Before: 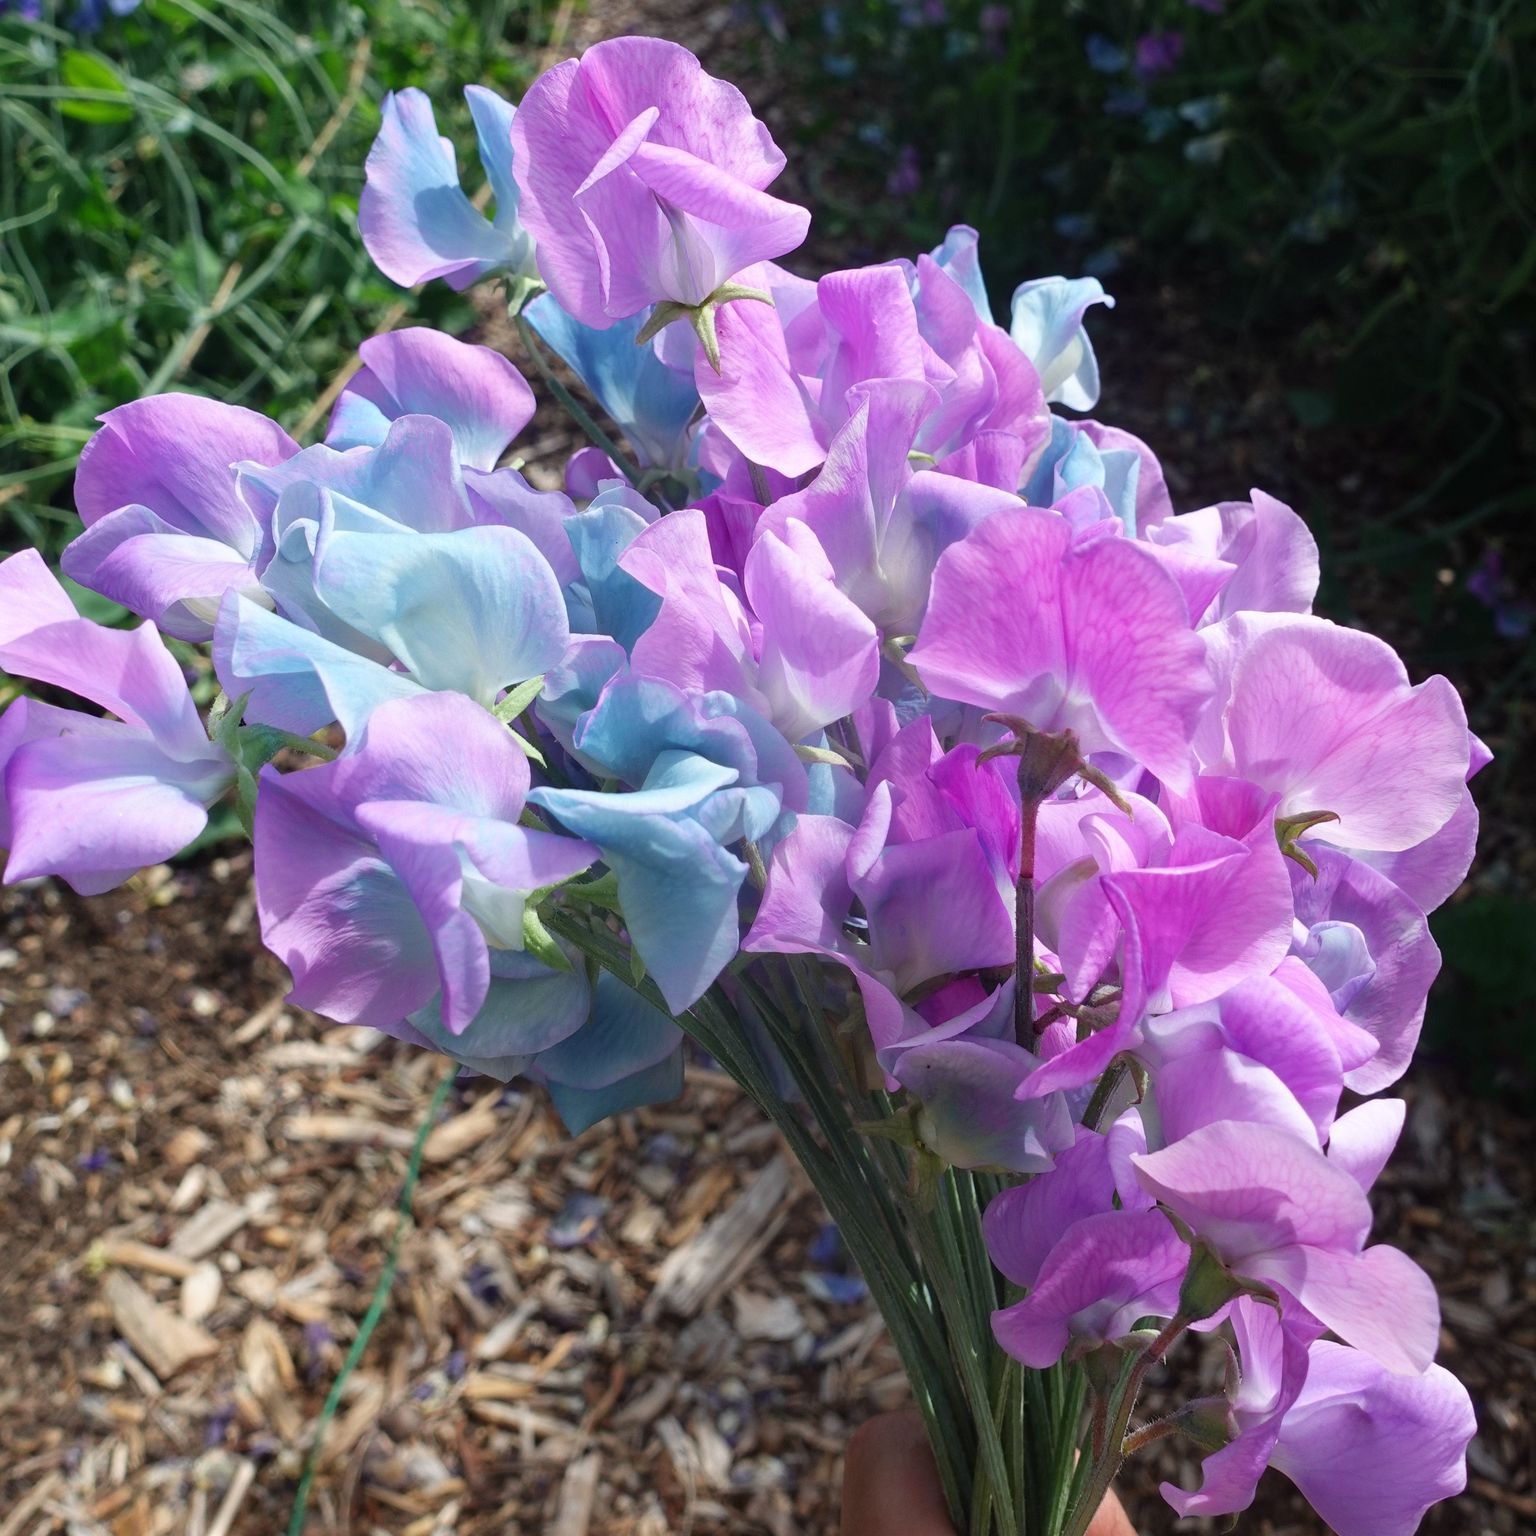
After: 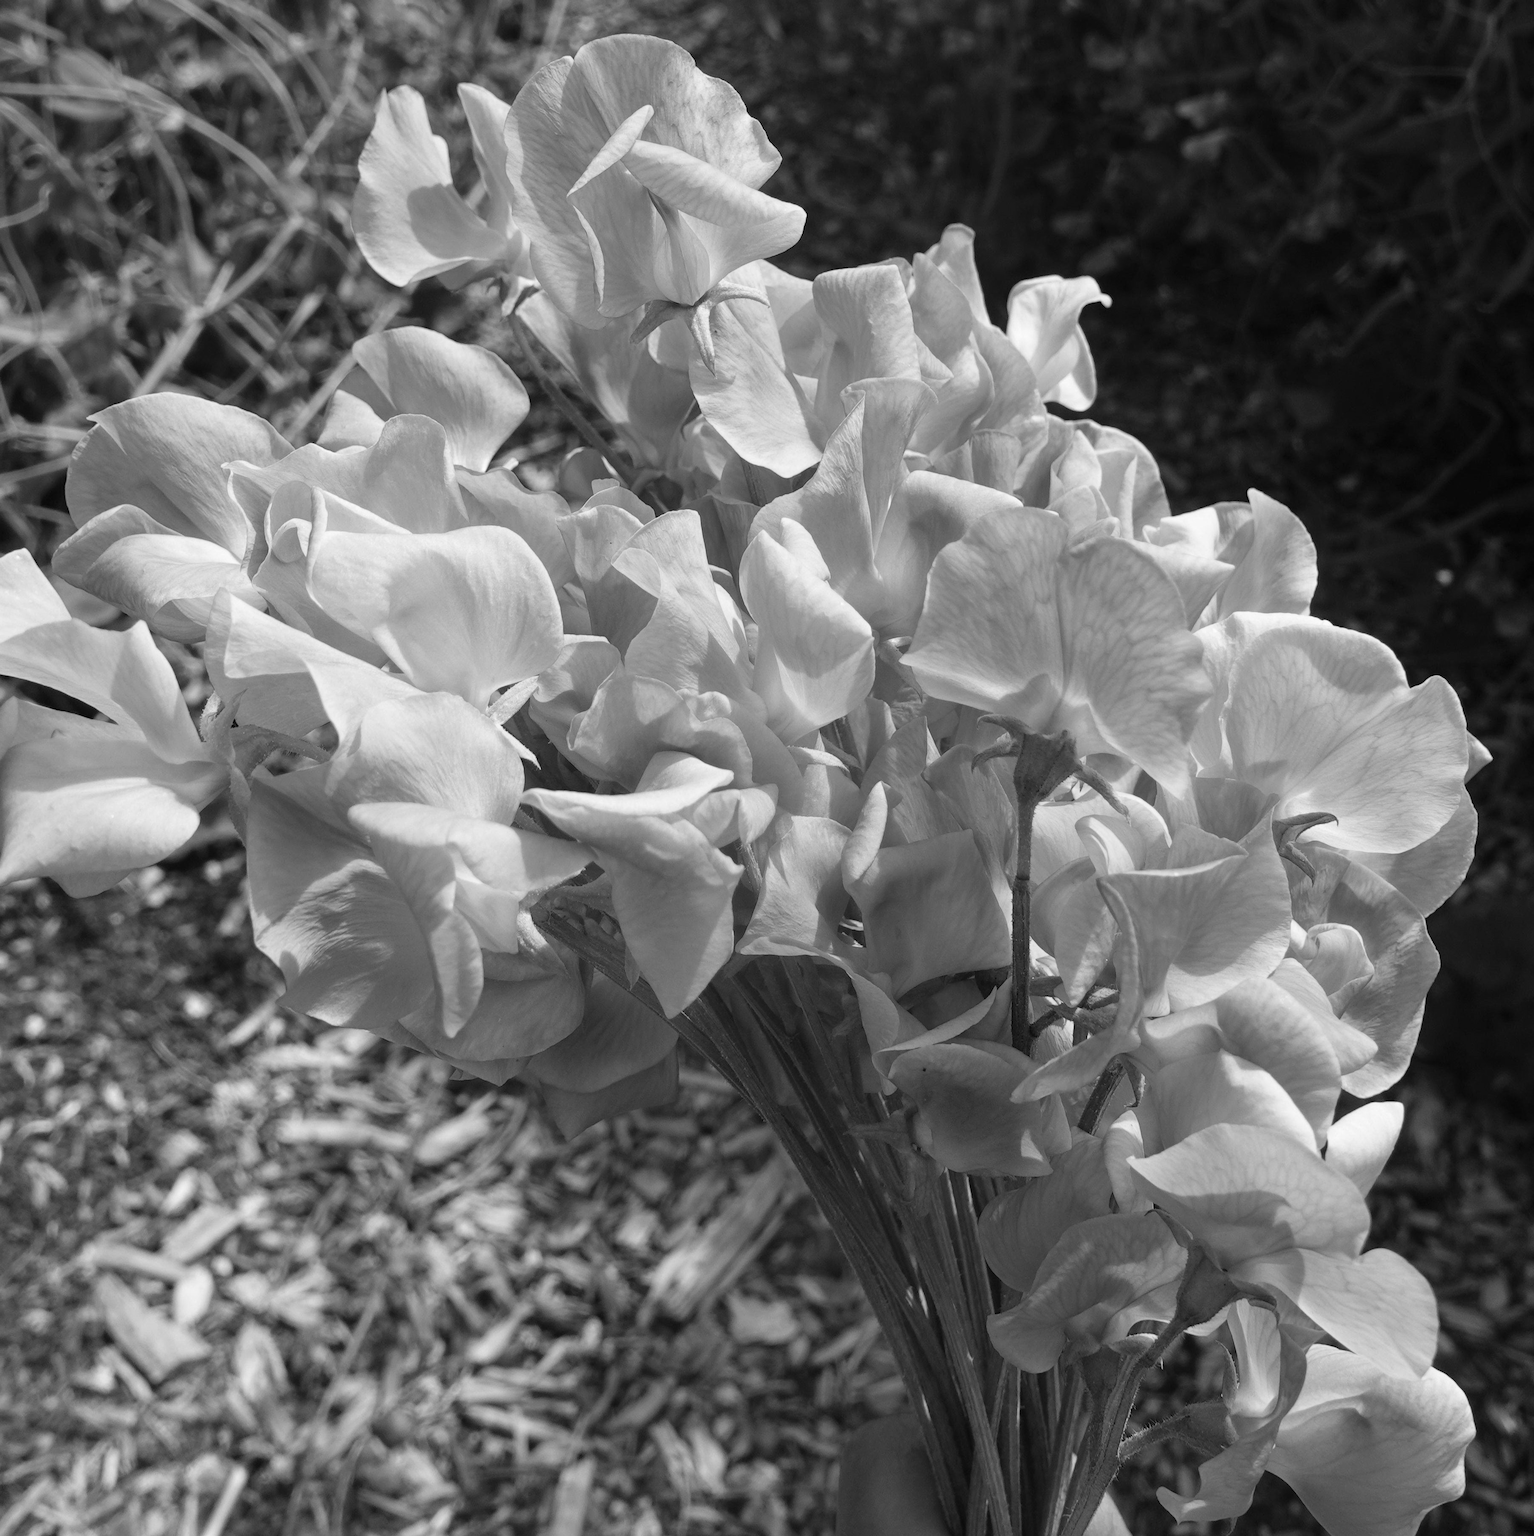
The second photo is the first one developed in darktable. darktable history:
monochrome: on, module defaults
crop and rotate: left 0.614%, top 0.179%, bottom 0.309%
